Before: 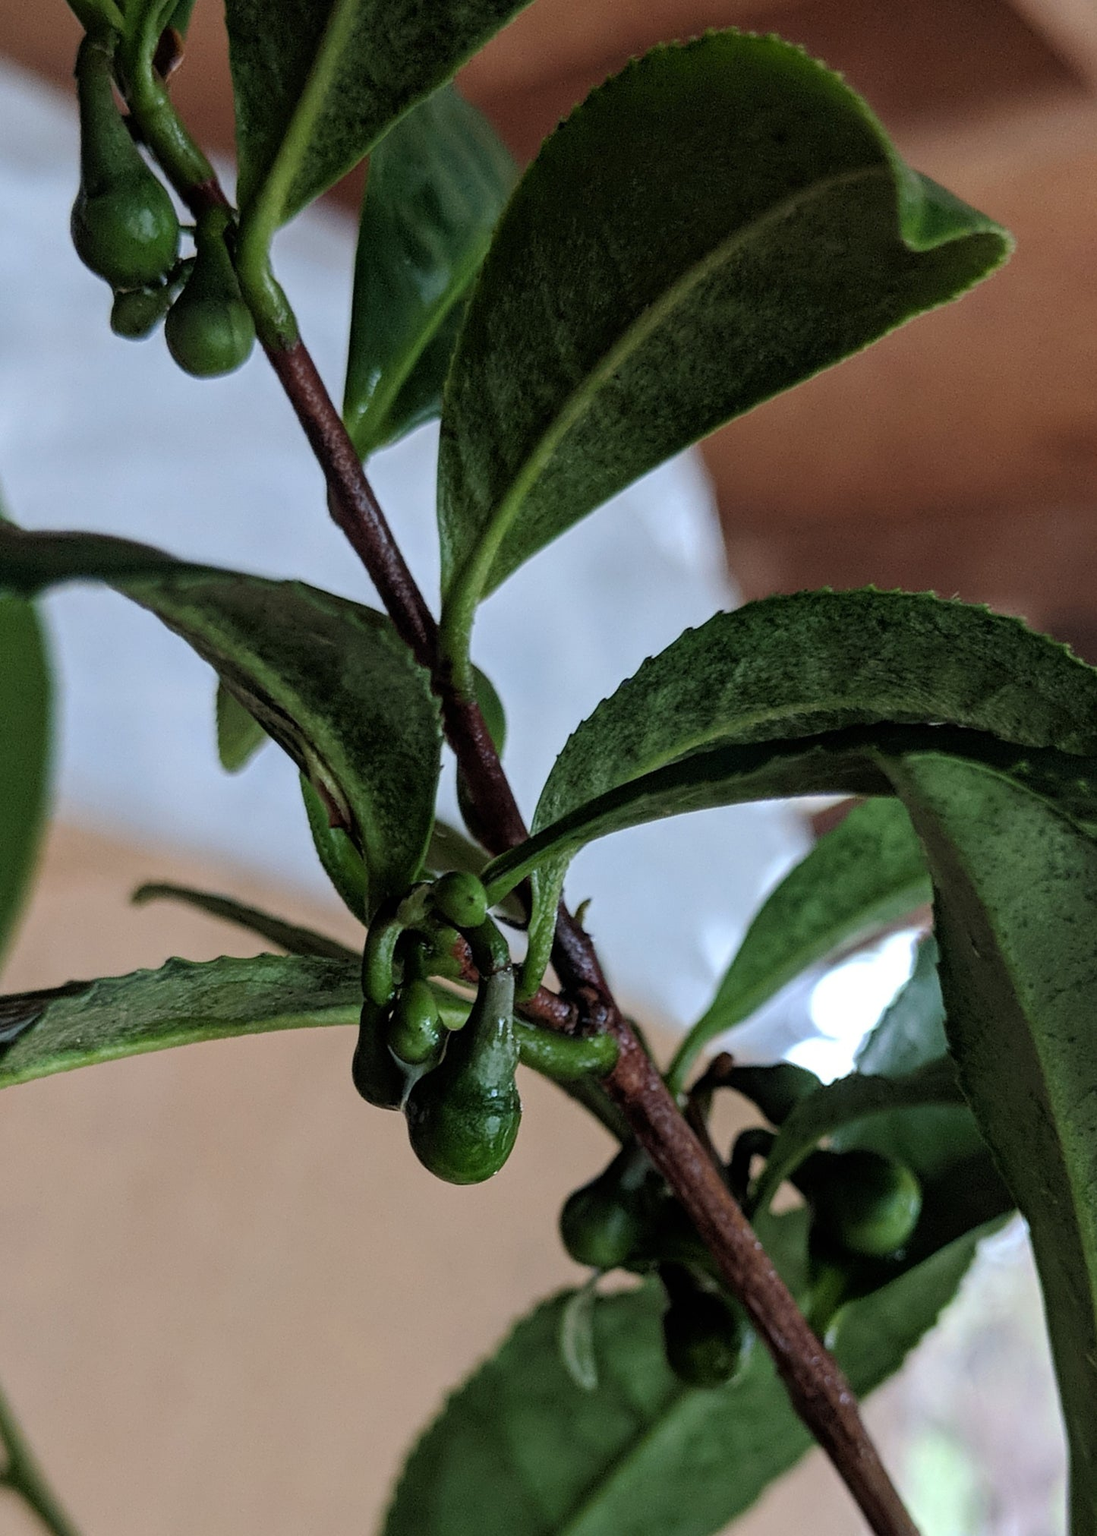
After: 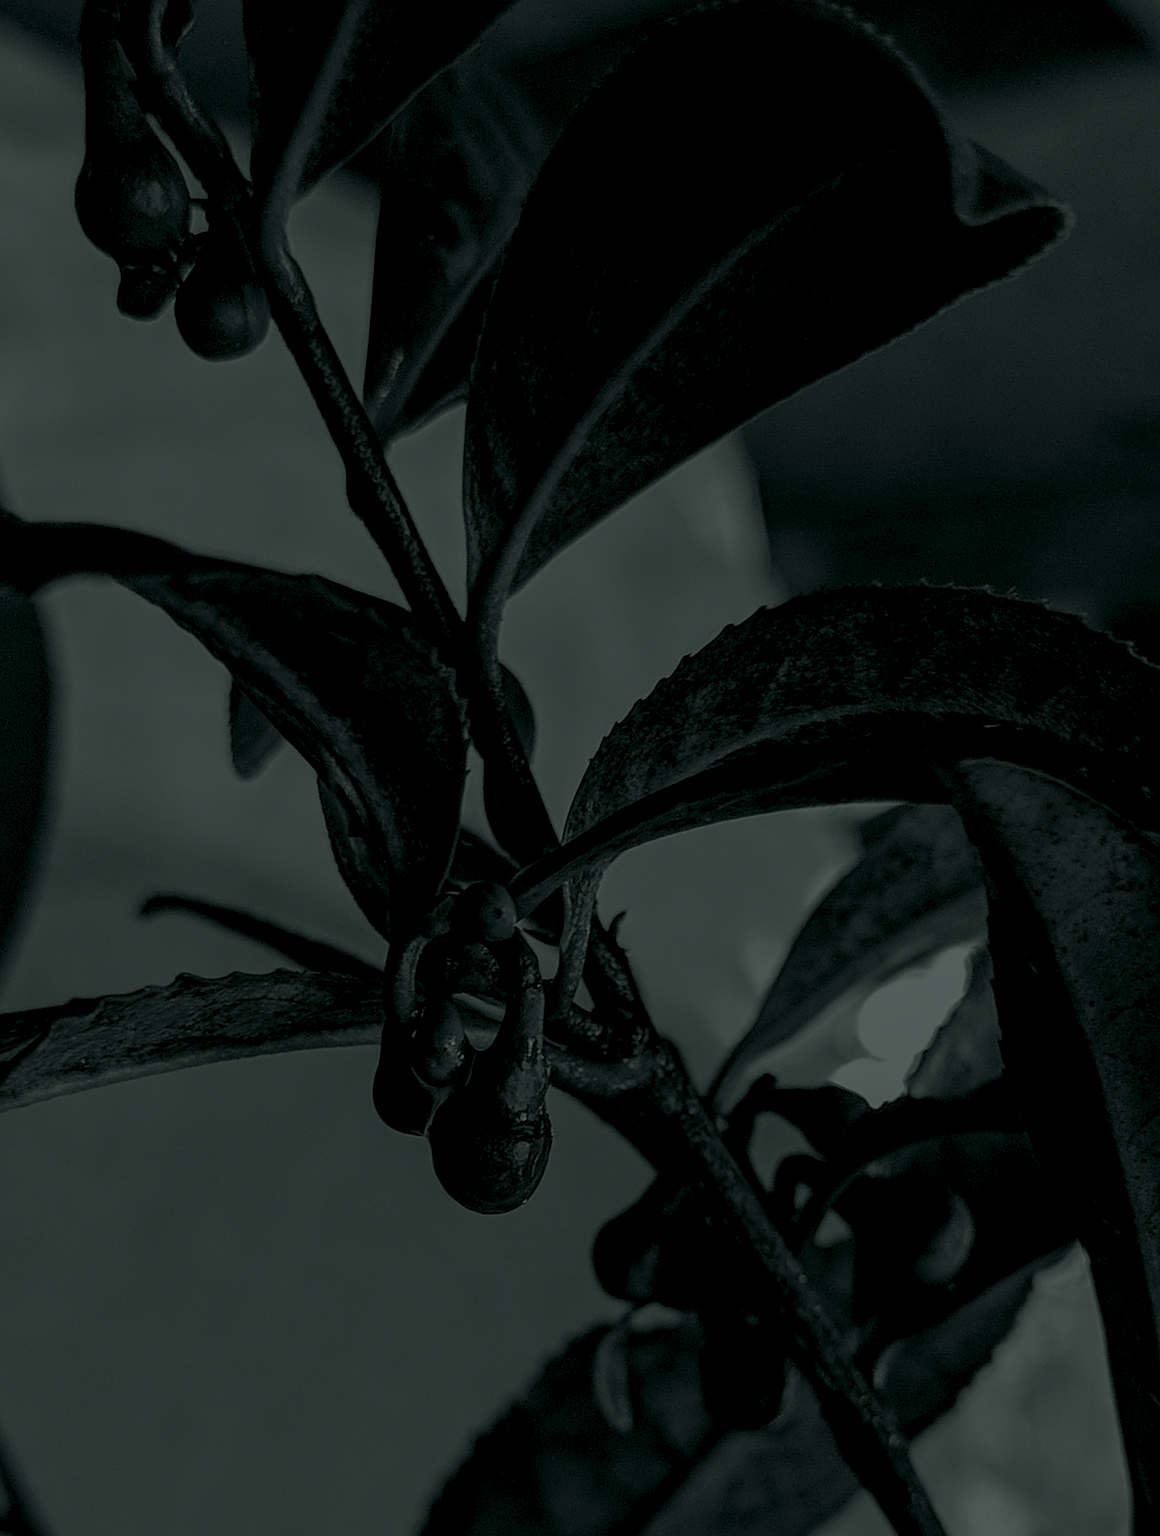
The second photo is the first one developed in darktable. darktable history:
local contrast: on, module defaults
colorize: hue 90°, saturation 19%, lightness 1.59%, version 1
crop and rotate: top 2.479%, bottom 3.018%
sharpen: on, module defaults
